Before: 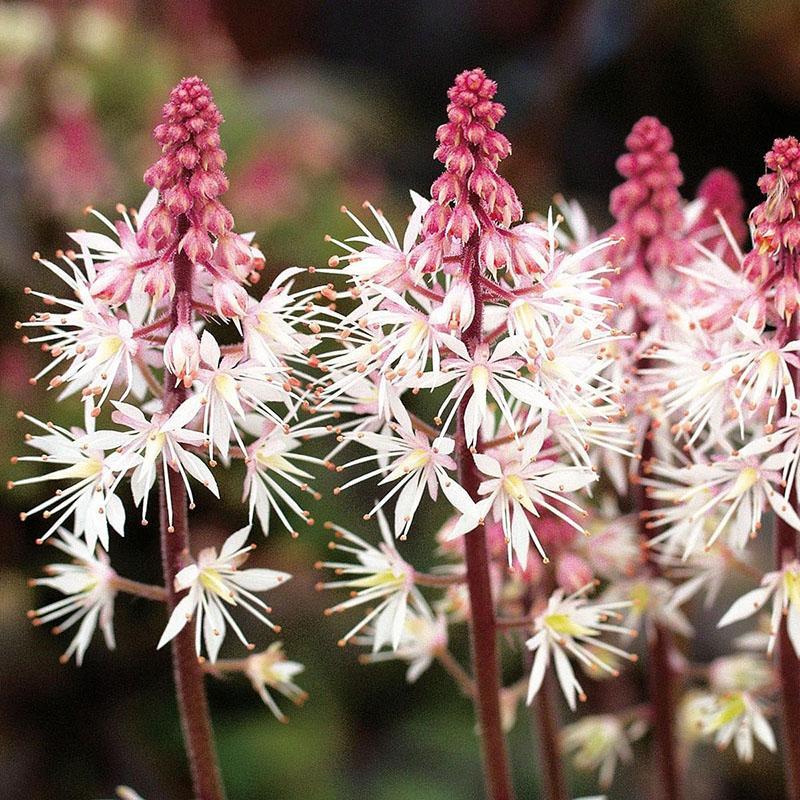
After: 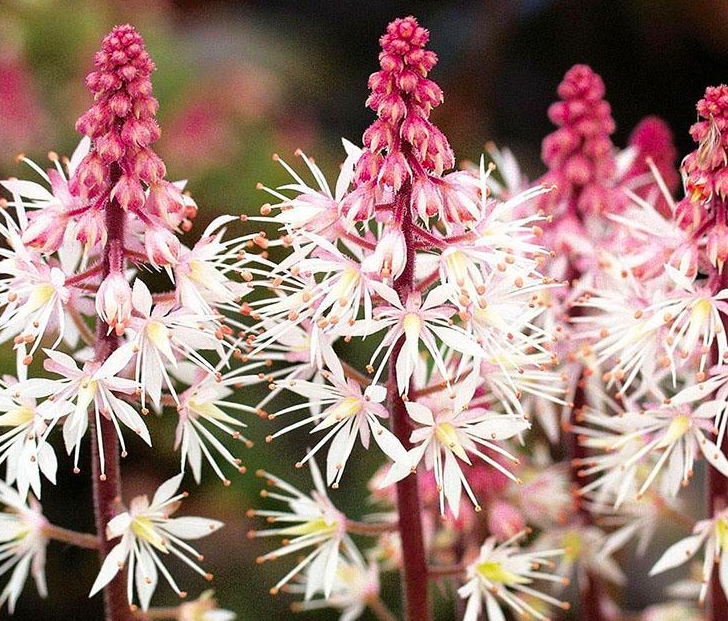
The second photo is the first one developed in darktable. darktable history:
contrast brightness saturation: contrast 0.038, saturation 0.155
crop: left 8.526%, top 6.571%, bottom 15.372%
